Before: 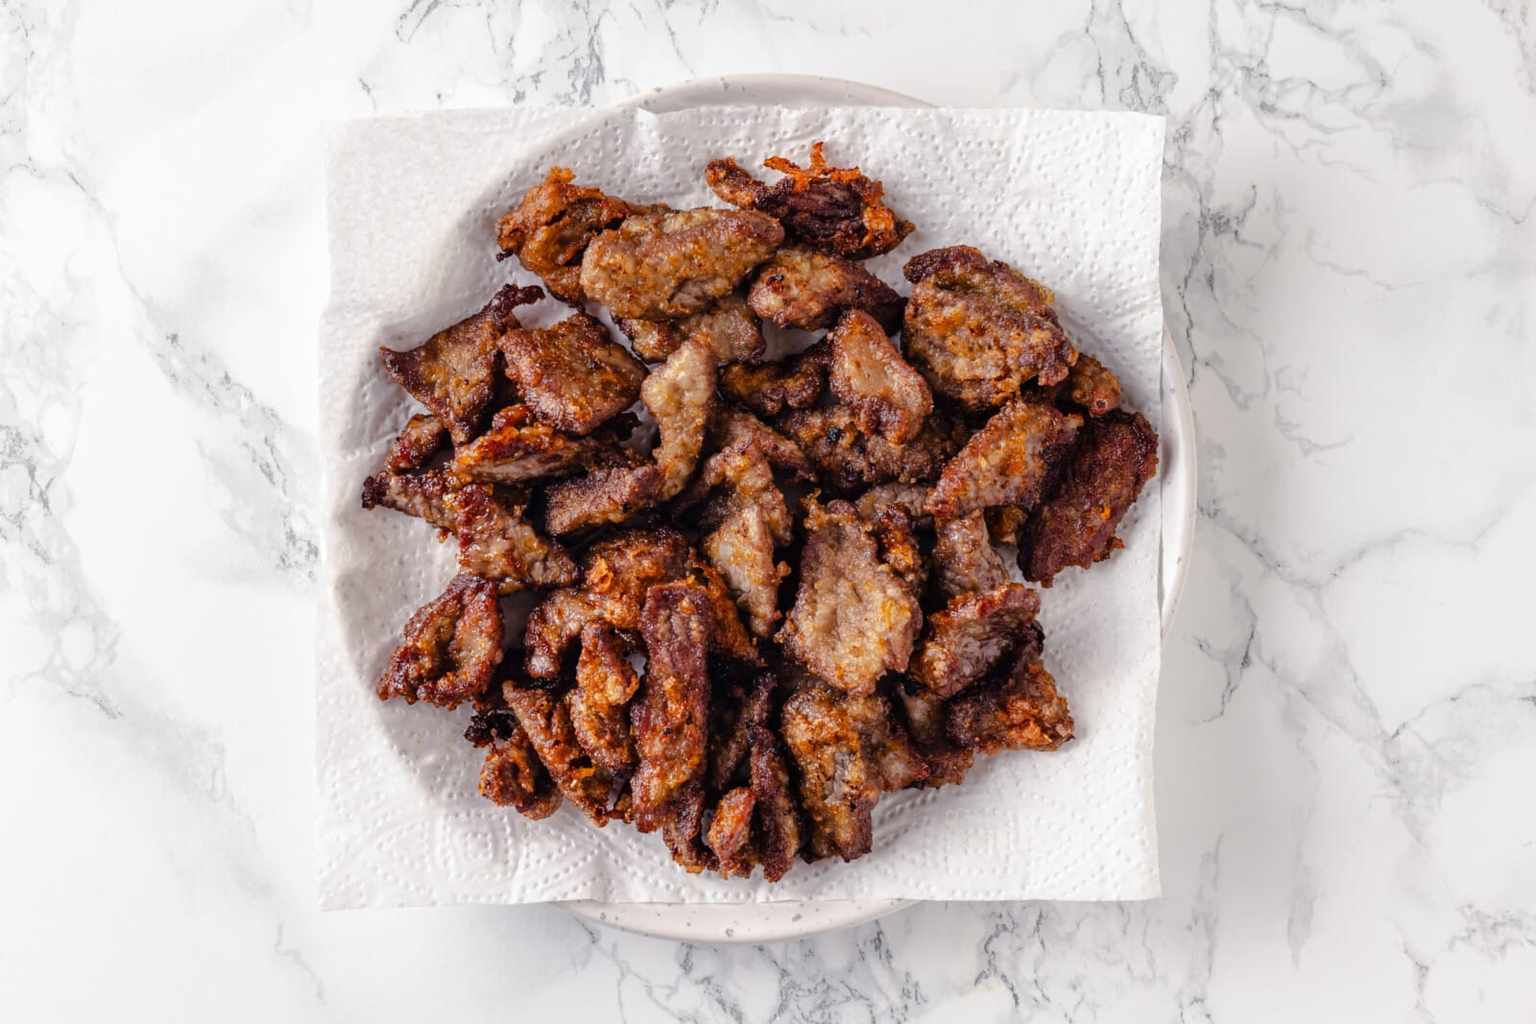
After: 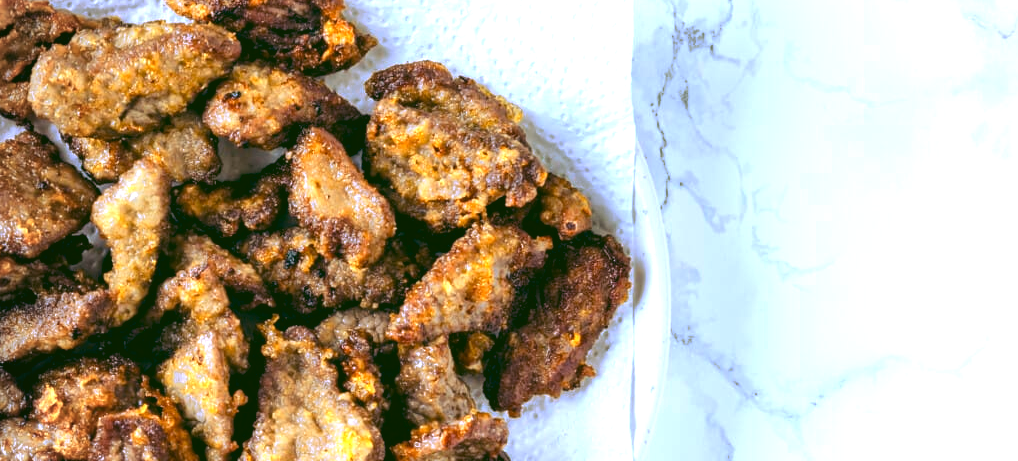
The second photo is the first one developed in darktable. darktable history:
rgb curve: curves: ch0 [(0.123, 0.061) (0.995, 0.887)]; ch1 [(0.06, 0.116) (1, 0.906)]; ch2 [(0, 0) (0.824, 0.69) (1, 1)], mode RGB, independent channels, compensate middle gray true
white balance: red 0.926, green 1.003, blue 1.133
exposure: black level correction 0, exposure 1 EV, compensate exposure bias true, compensate highlight preservation false
vignetting: on, module defaults
color zones: curves: ch0 [(0.099, 0.624) (0.257, 0.596) (0.384, 0.376) (0.529, 0.492) (0.697, 0.564) (0.768, 0.532) (0.908, 0.644)]; ch1 [(0.112, 0.564) (0.254, 0.612) (0.432, 0.676) (0.592, 0.456) (0.743, 0.684) (0.888, 0.536)]; ch2 [(0.25, 0.5) (0.469, 0.36) (0.75, 0.5)]
crop: left 36.005%, top 18.293%, right 0.31%, bottom 38.444%
